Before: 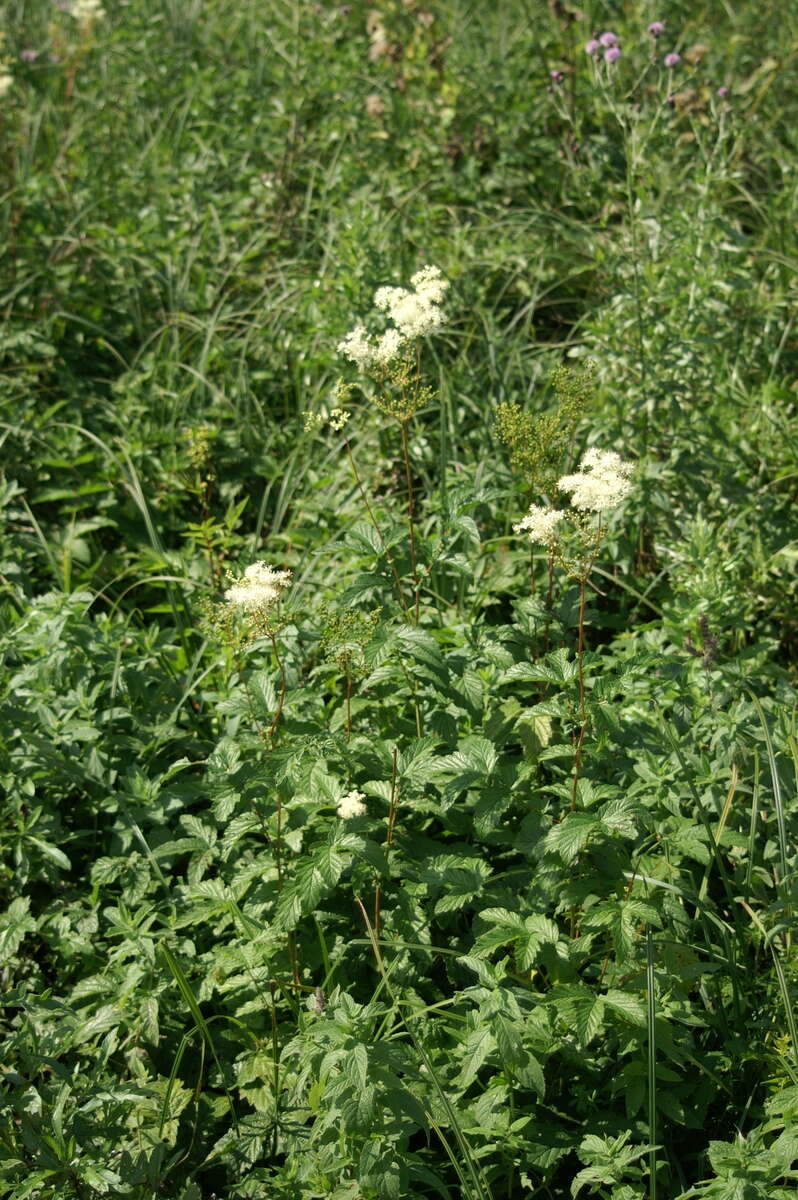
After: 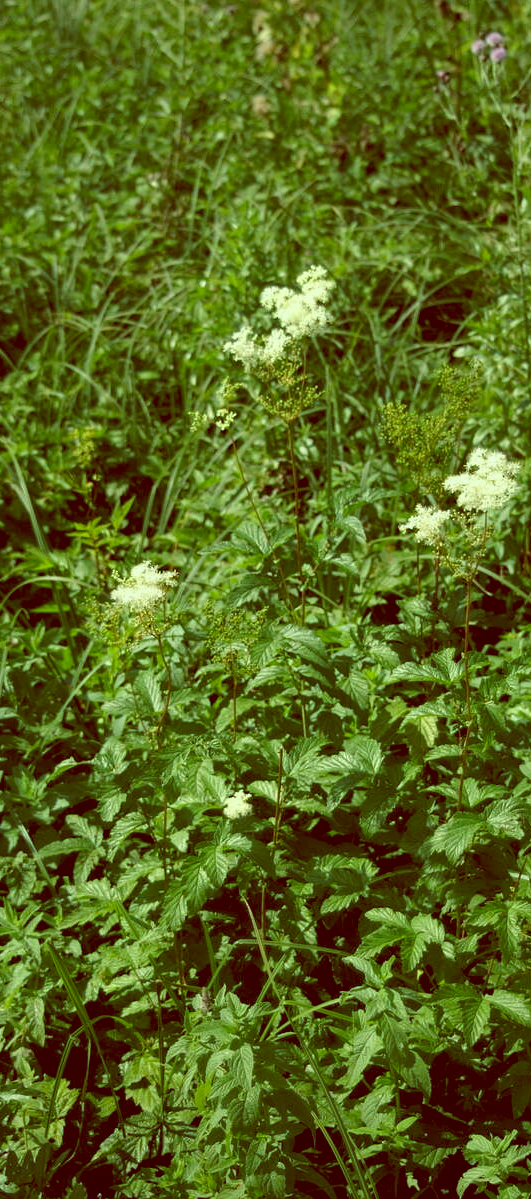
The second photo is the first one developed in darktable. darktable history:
crop and rotate: left 14.292%, right 19.041%
color balance: lift [1, 1.015, 0.987, 0.985], gamma [1, 0.959, 1.042, 0.958], gain [0.927, 0.938, 1.072, 0.928], contrast 1.5%
white balance: red 1.009, blue 1.027
